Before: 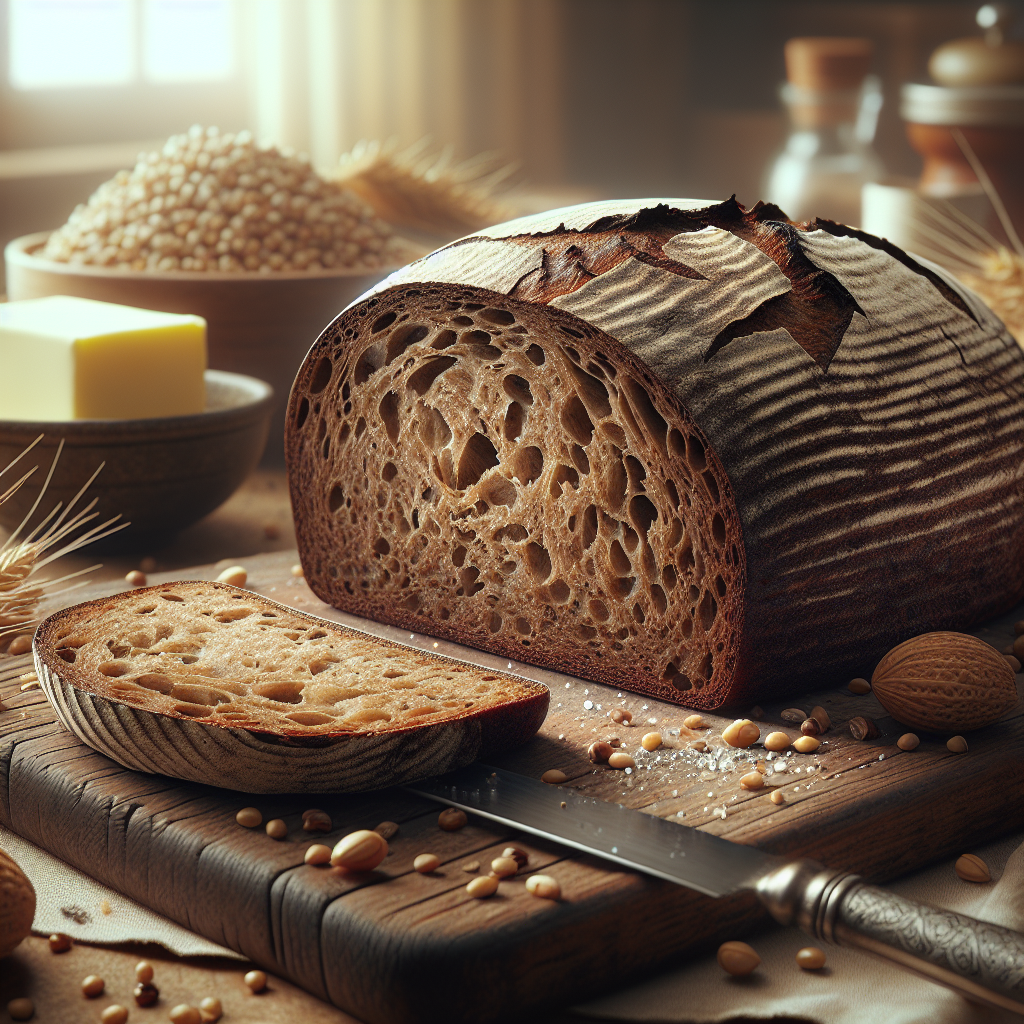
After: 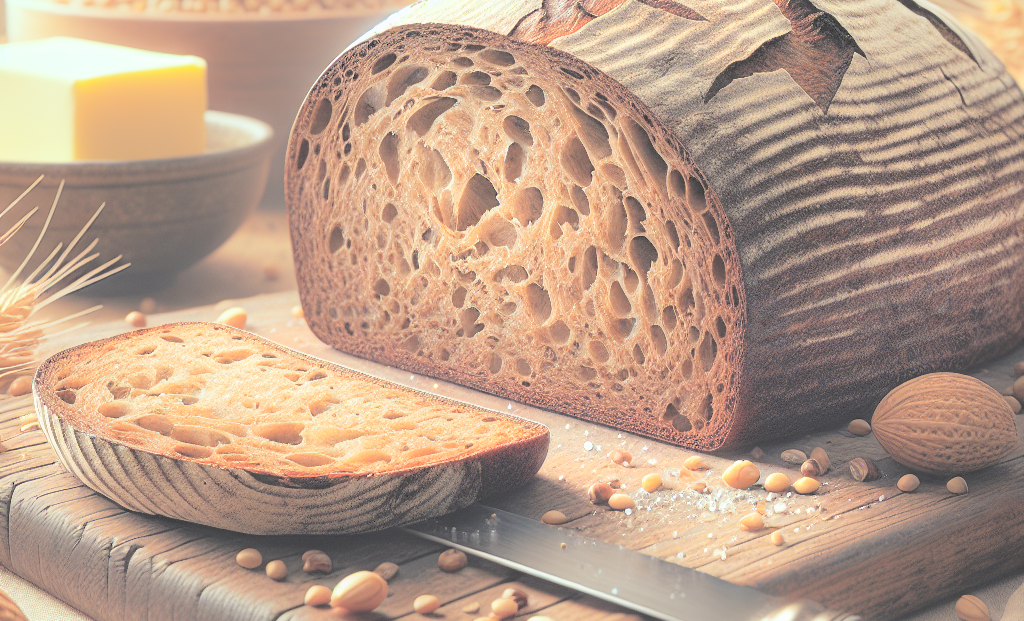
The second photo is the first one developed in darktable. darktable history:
crop and rotate: top 25.357%, bottom 13.942%
contrast brightness saturation: brightness 1
